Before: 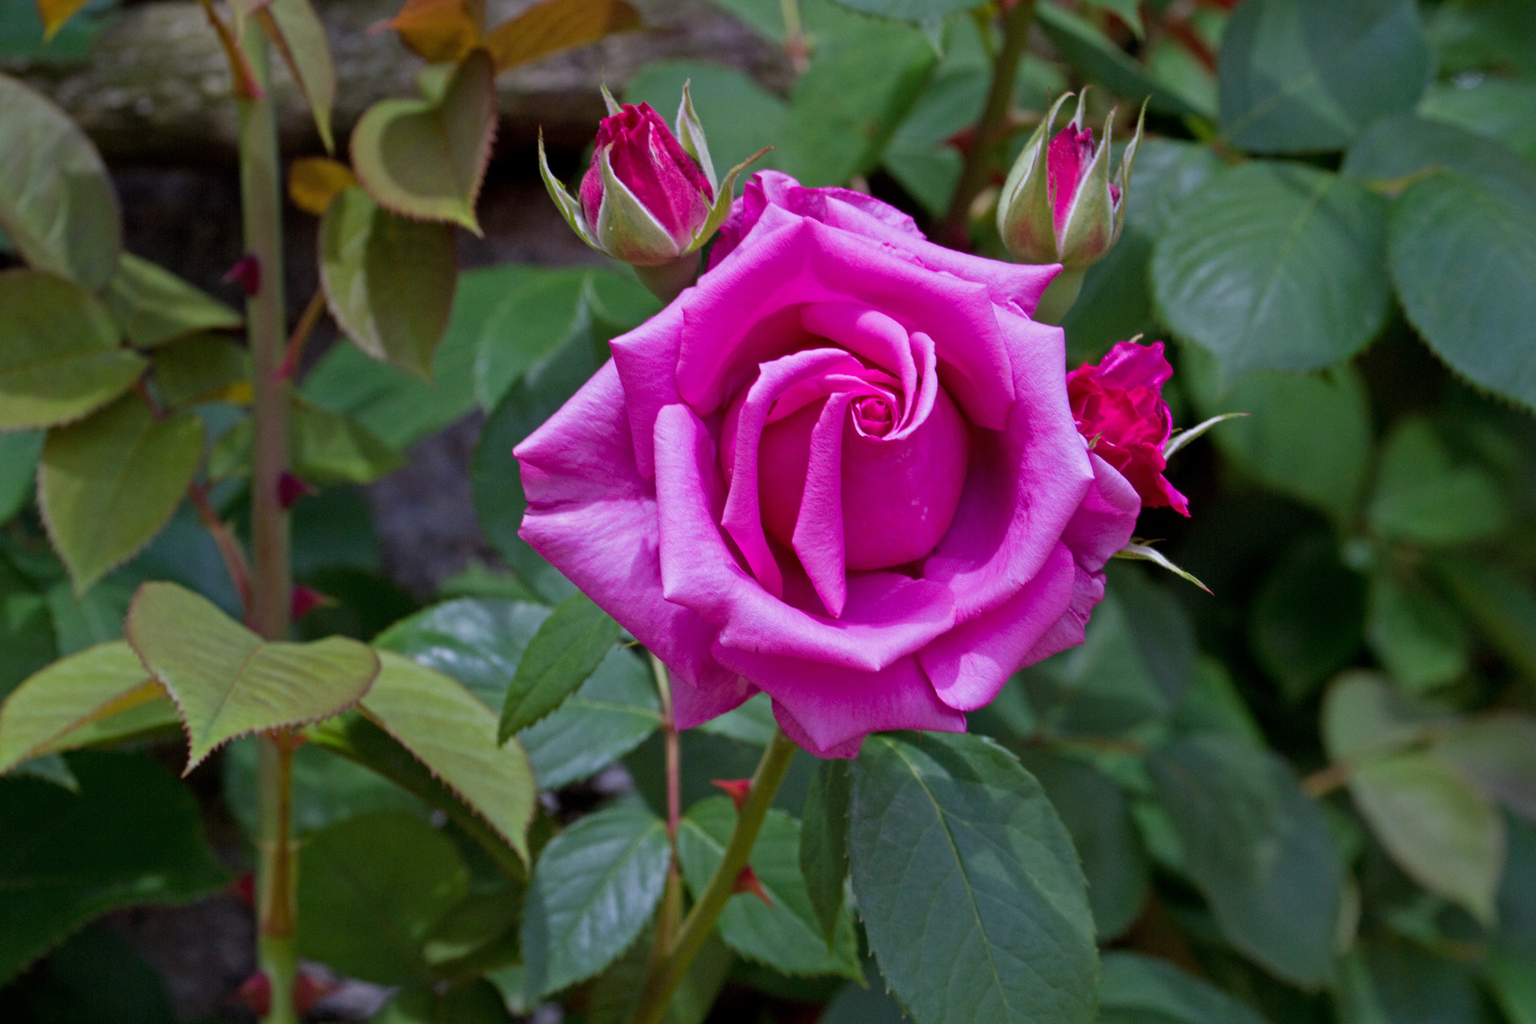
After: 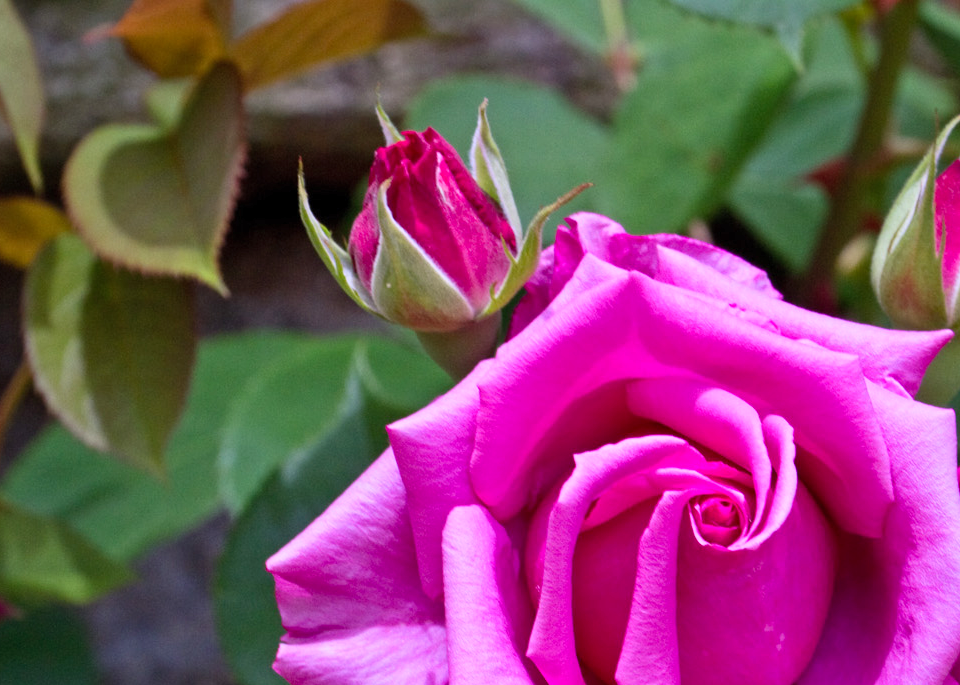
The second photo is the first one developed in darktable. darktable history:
contrast brightness saturation: contrast 0.2, brightness 0.15, saturation 0.14
crop: left 19.556%, right 30.401%, bottom 46.458%
